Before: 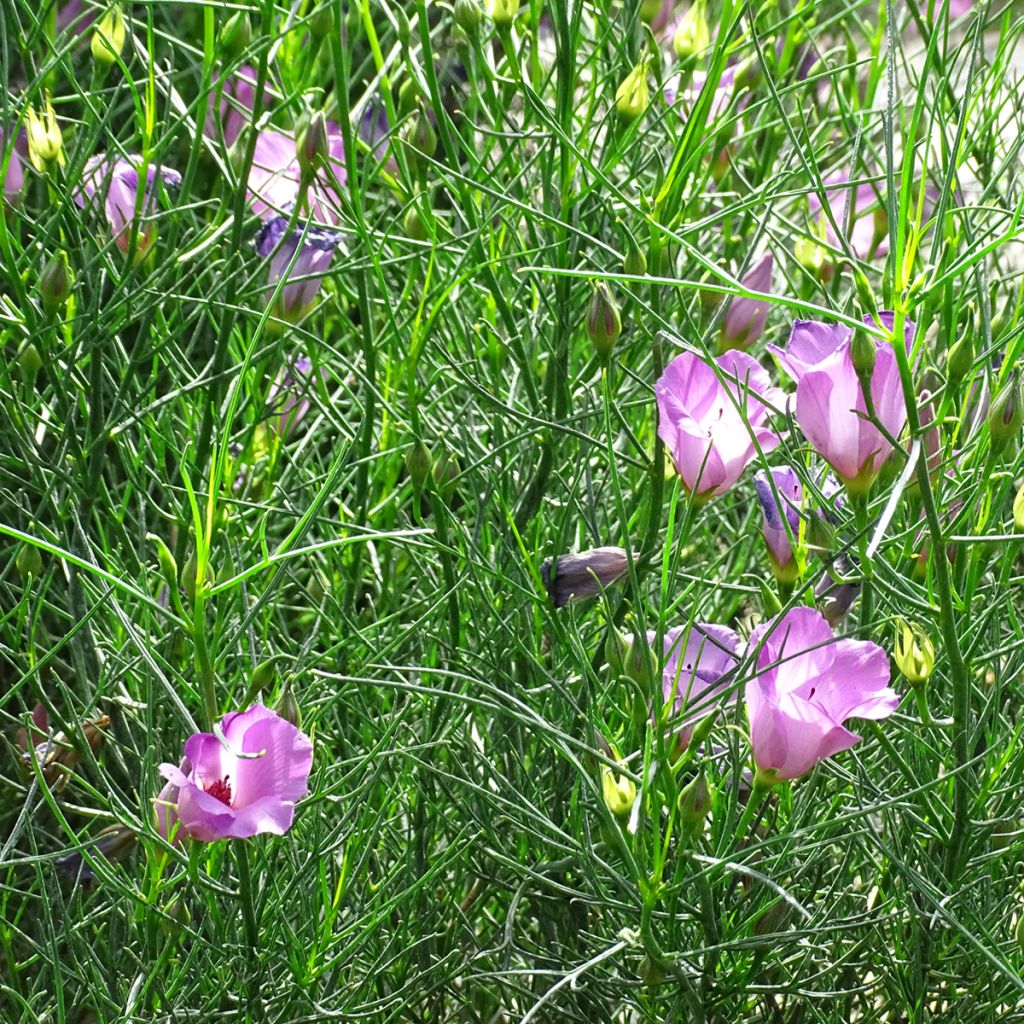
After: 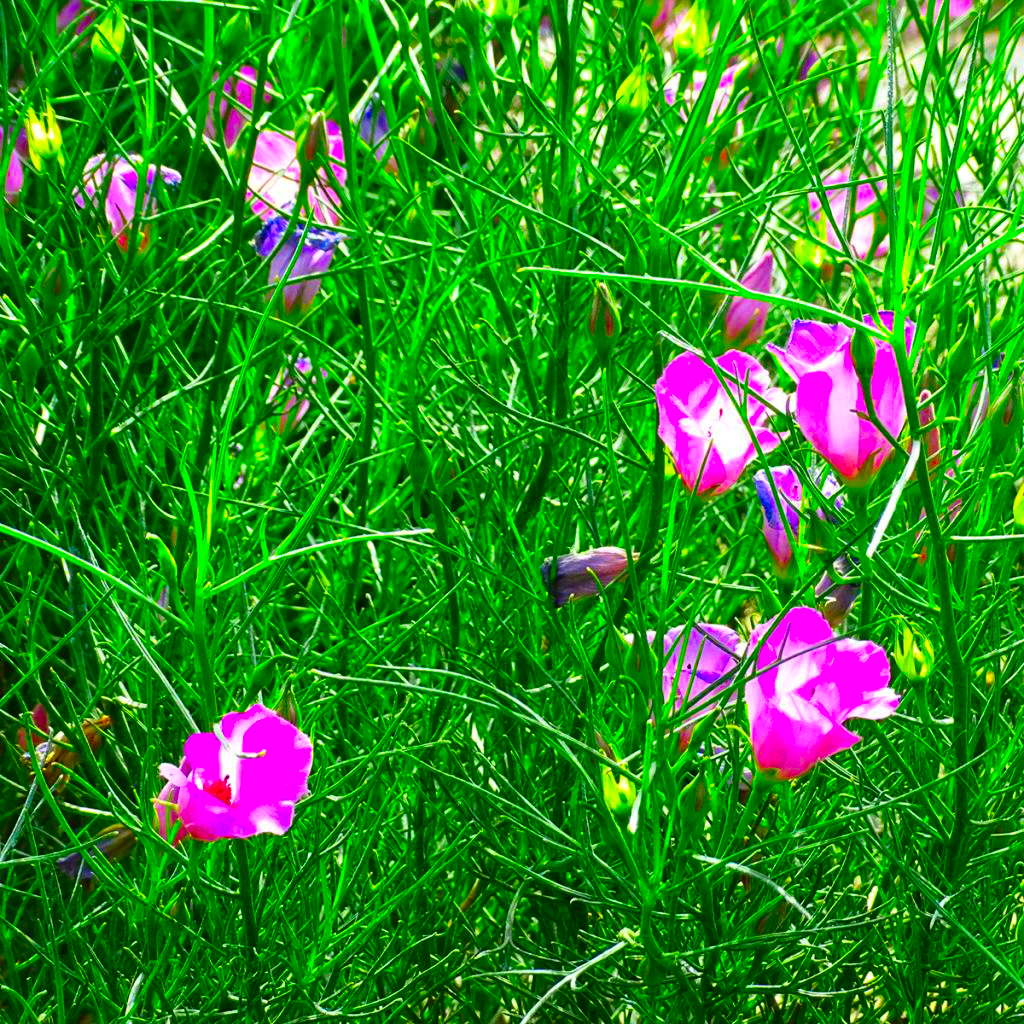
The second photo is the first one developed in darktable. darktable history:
color correction: highlights b* -0.034, saturation 3
